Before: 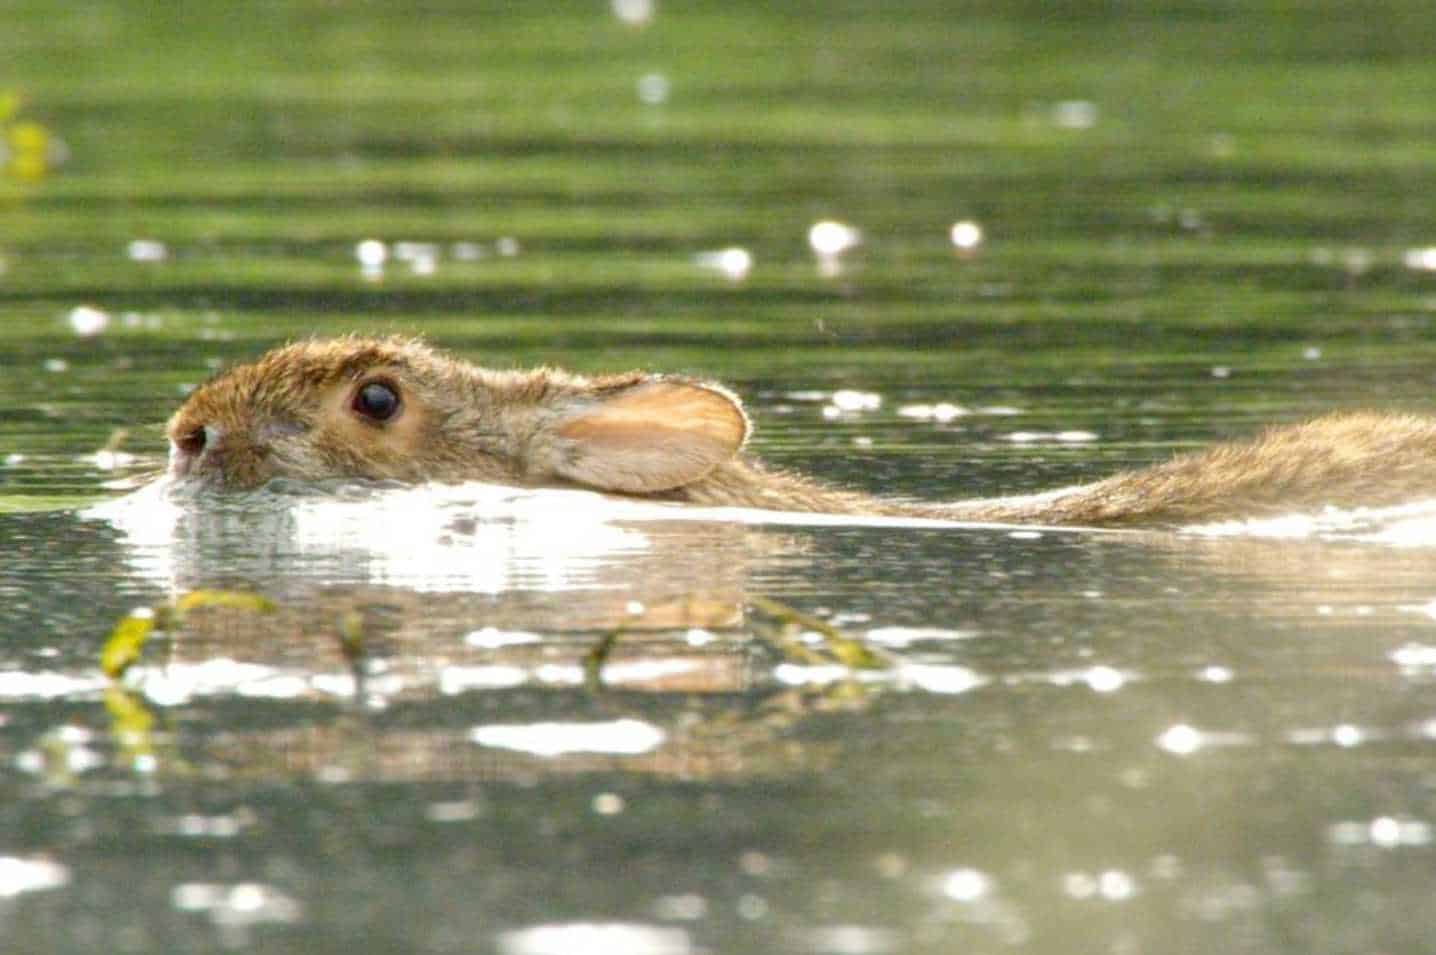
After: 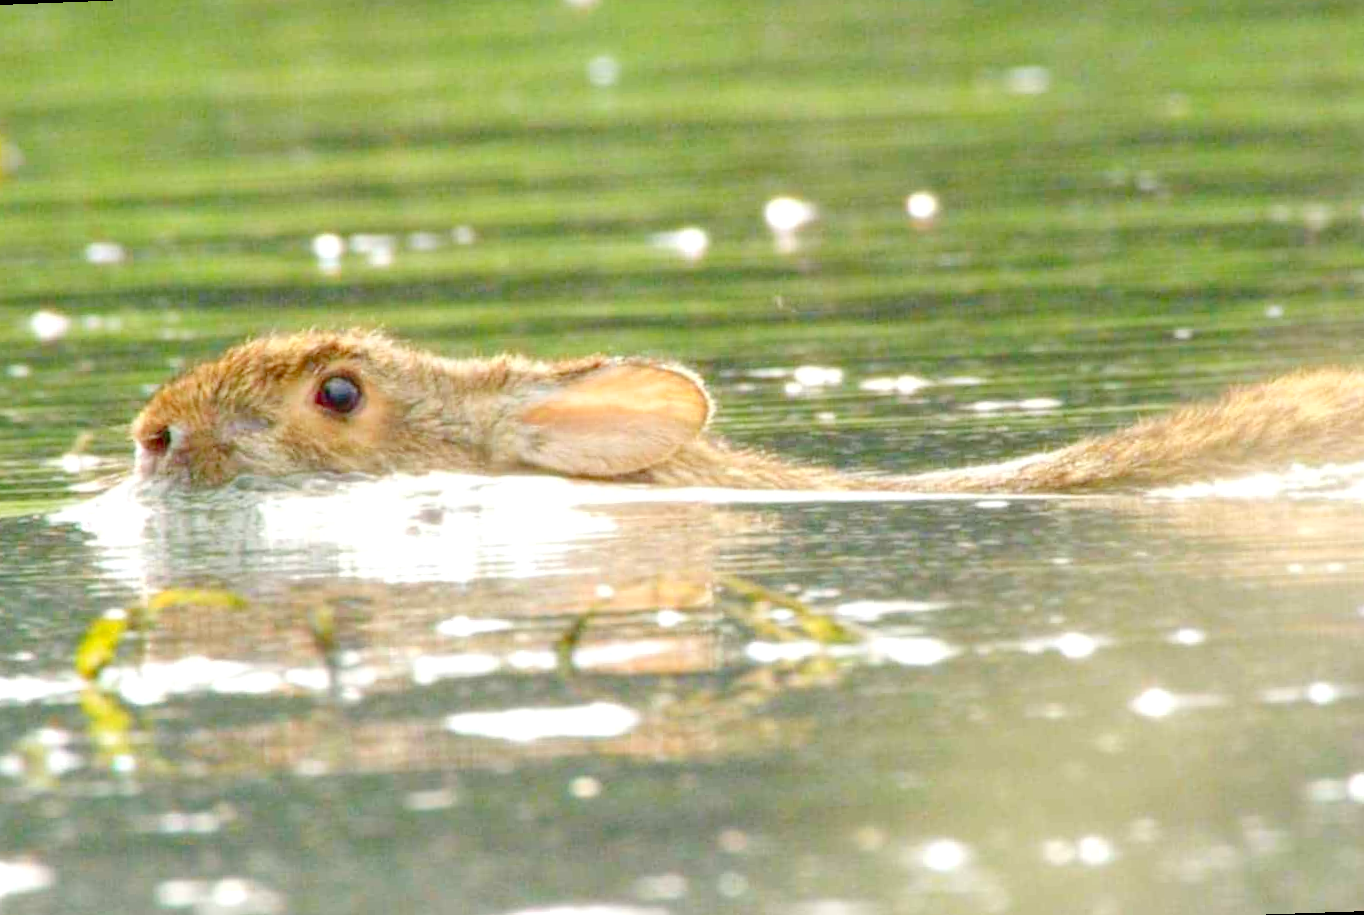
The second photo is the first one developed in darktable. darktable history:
levels: levels [0, 0.397, 0.955]
rotate and perspective: rotation -2.12°, lens shift (vertical) 0.009, lens shift (horizontal) -0.008, automatic cropping original format, crop left 0.036, crop right 0.964, crop top 0.05, crop bottom 0.959
